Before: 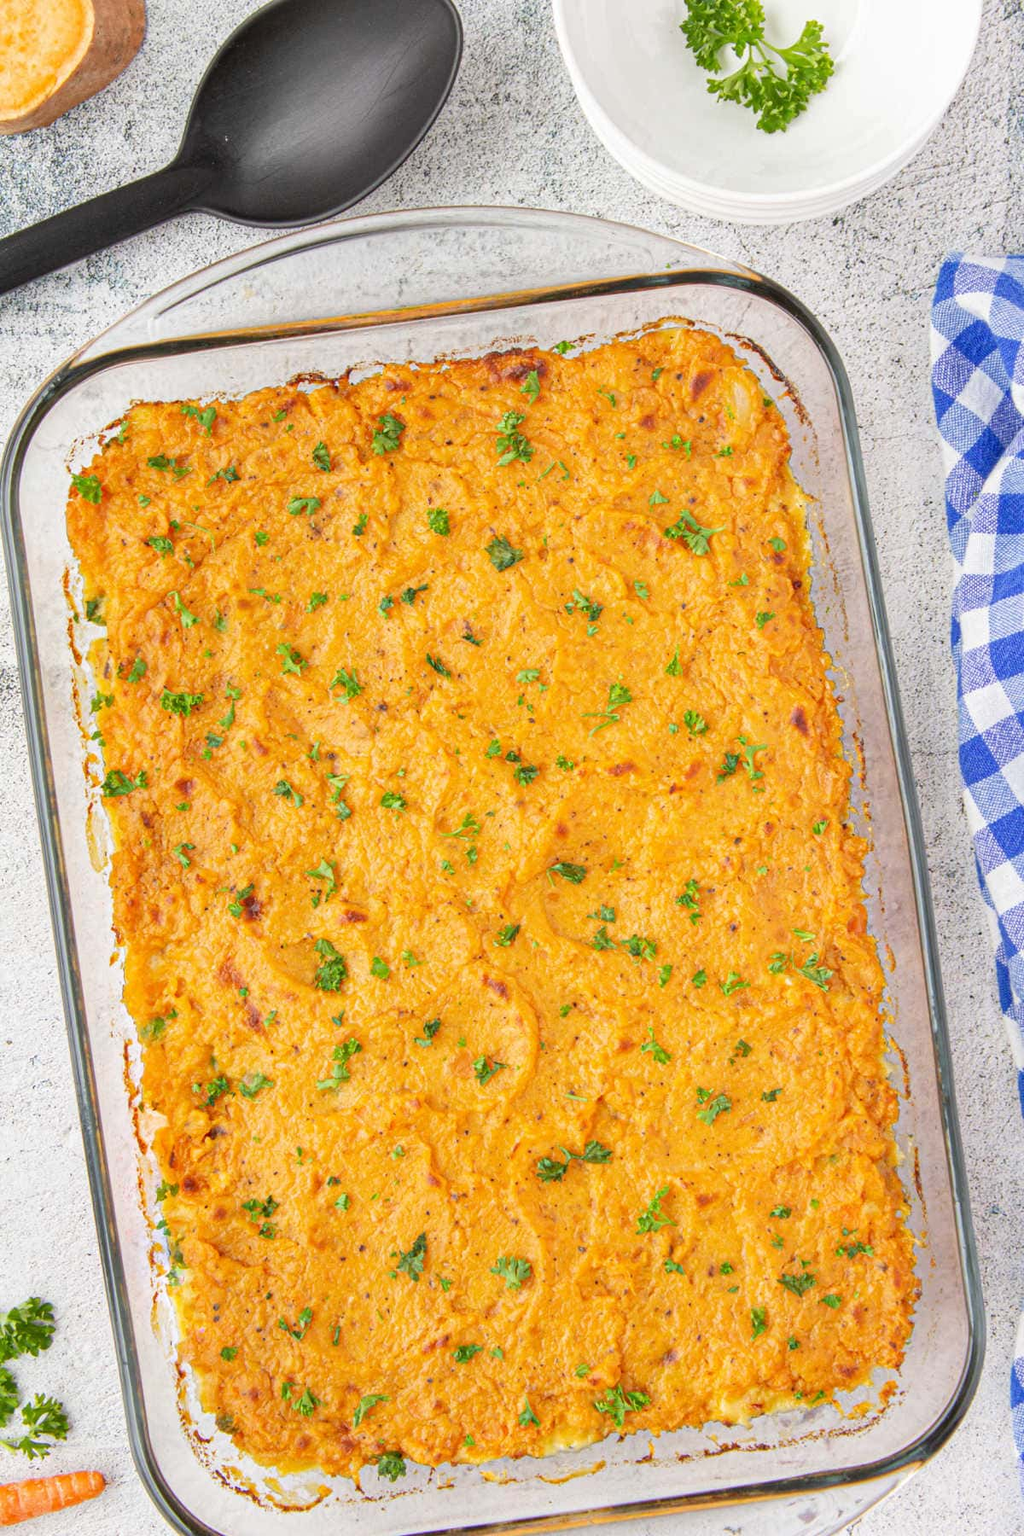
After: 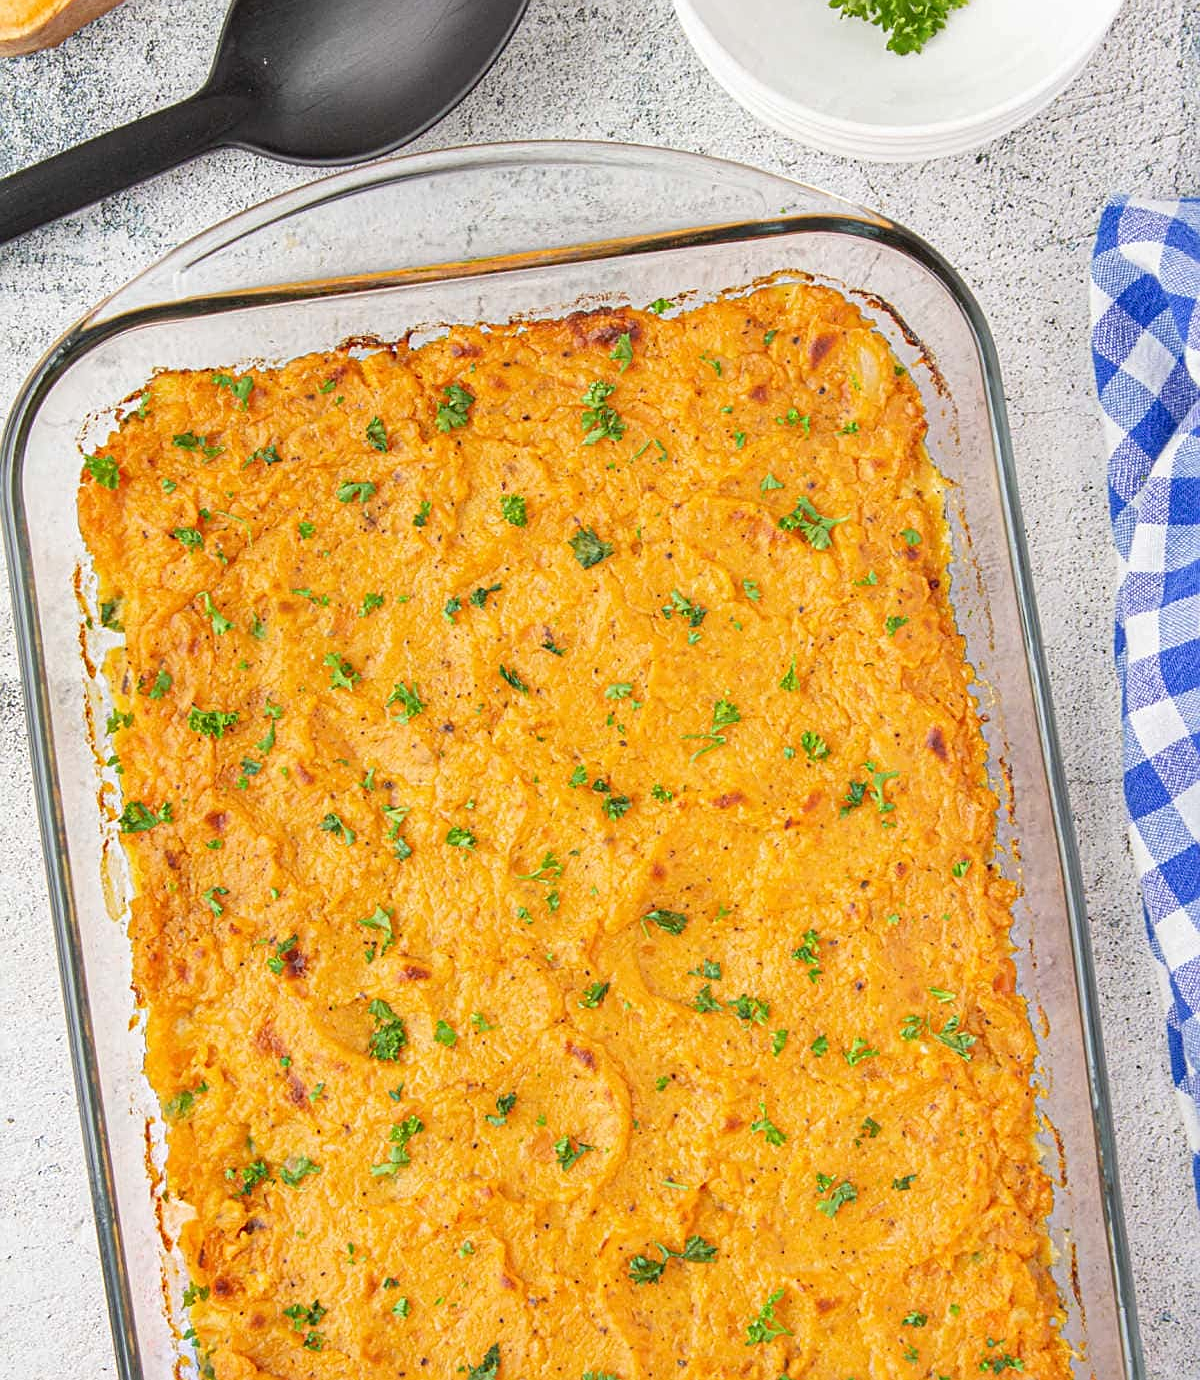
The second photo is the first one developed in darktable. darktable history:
sharpen: on, module defaults
crop: top 5.667%, bottom 17.637%
